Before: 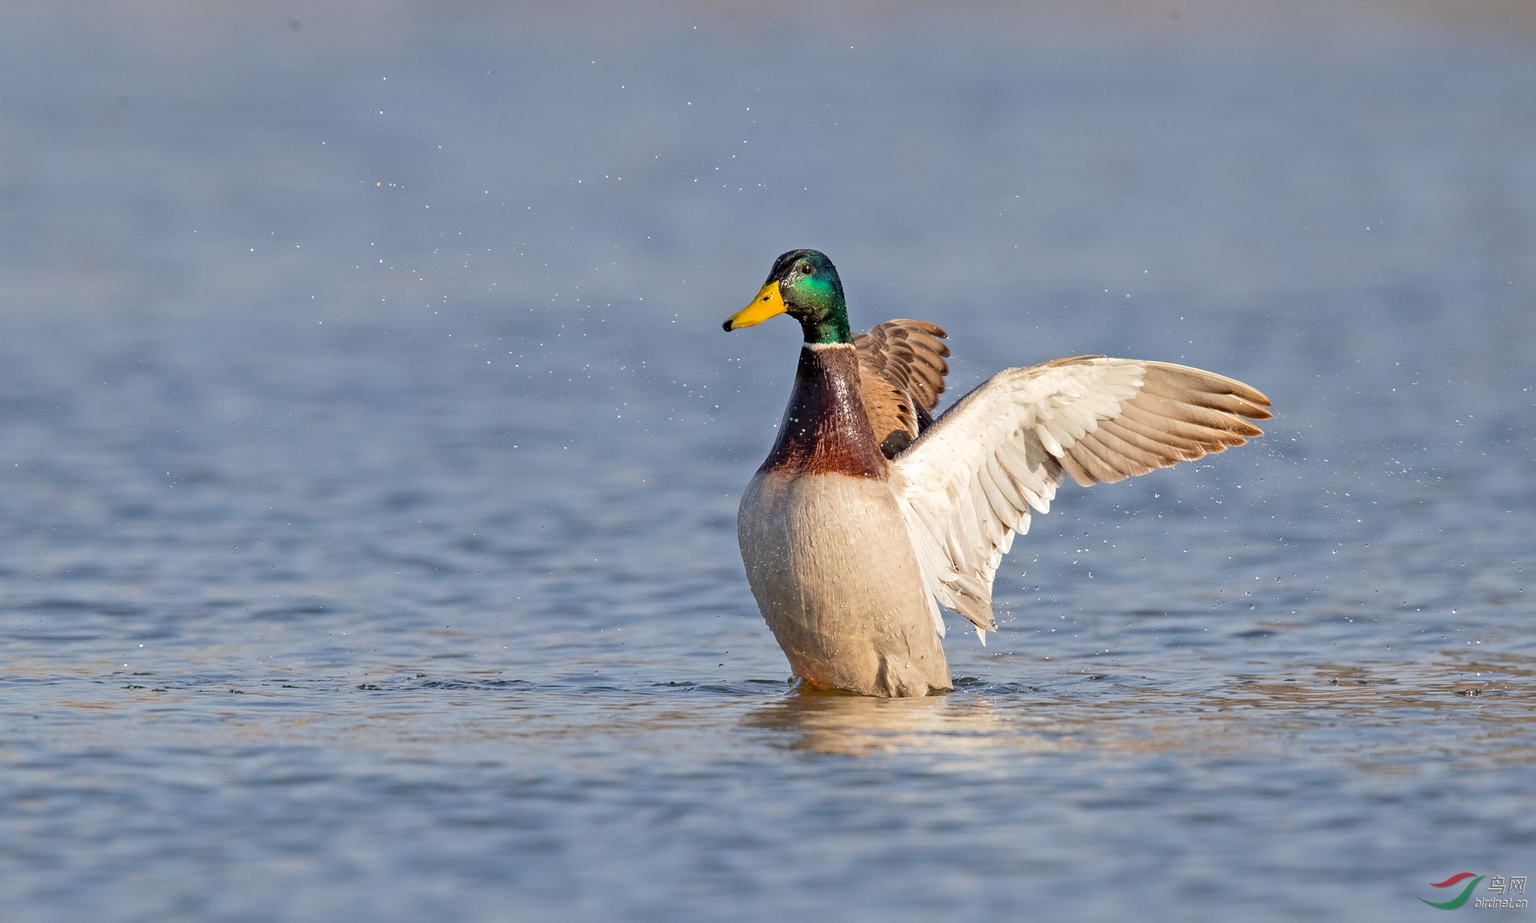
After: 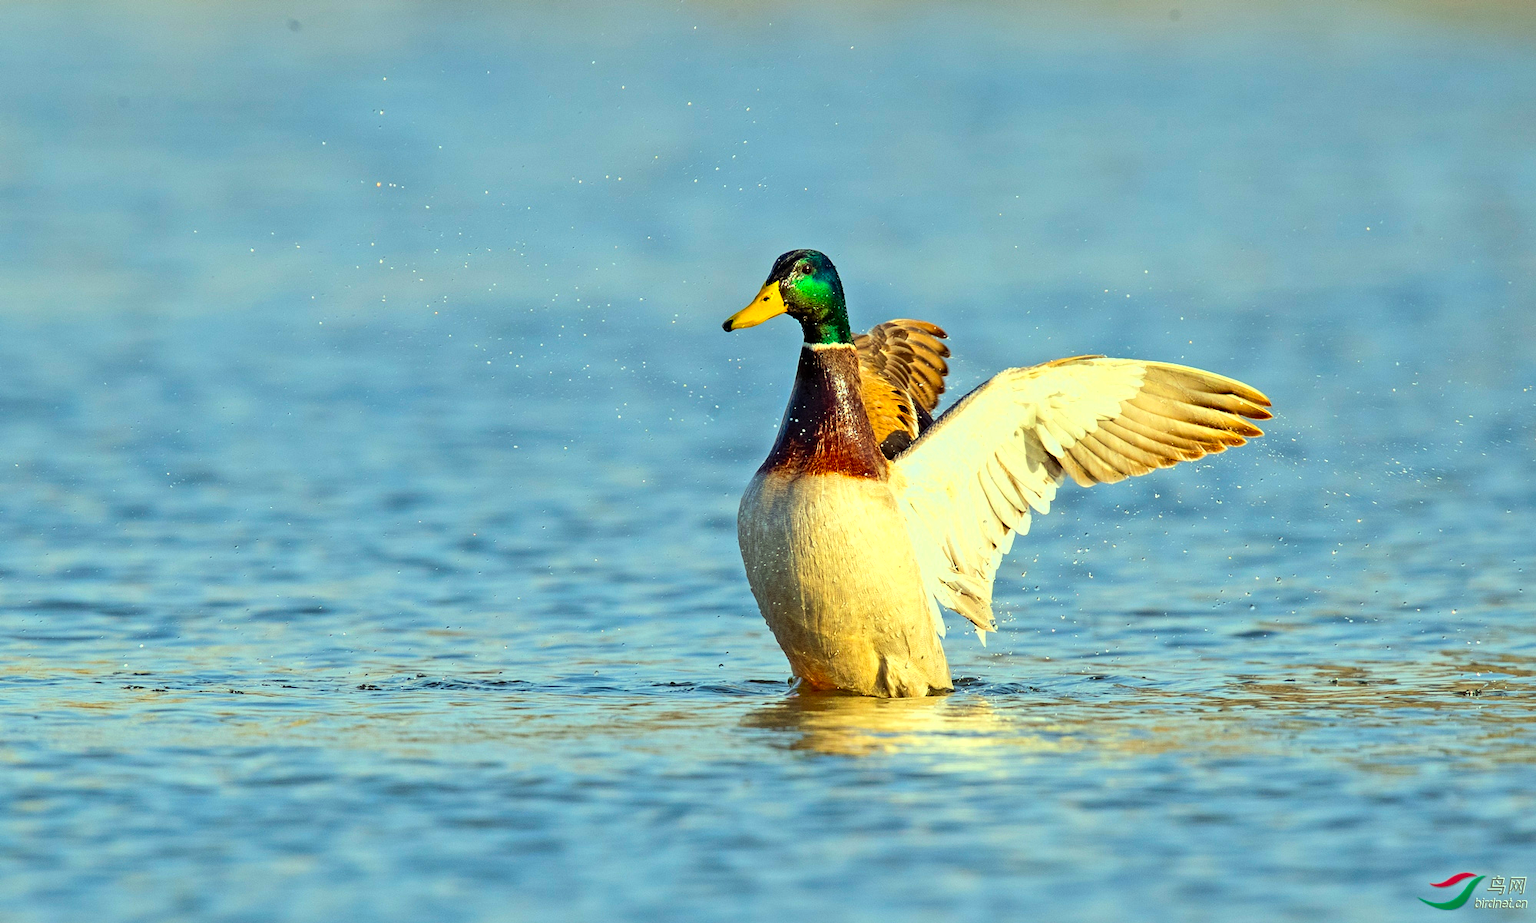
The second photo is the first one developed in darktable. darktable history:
tone equalizer: -8 EV -0.768 EV, -7 EV -0.718 EV, -6 EV -0.635 EV, -5 EV -0.395 EV, -3 EV 0.384 EV, -2 EV 0.6 EV, -1 EV 0.695 EV, +0 EV 0.727 EV, edges refinement/feathering 500, mask exposure compensation -1.57 EV, preserve details no
color correction: highlights a* -11.22, highlights b* 9.89, saturation 1.71
sharpen: radius 5.301, amount 0.317, threshold 26.324
shadows and highlights: radius 334.91, shadows 63.87, highlights 4.5, compress 87.95%, shadows color adjustment 99.15%, highlights color adjustment 0.21%, soften with gaussian
